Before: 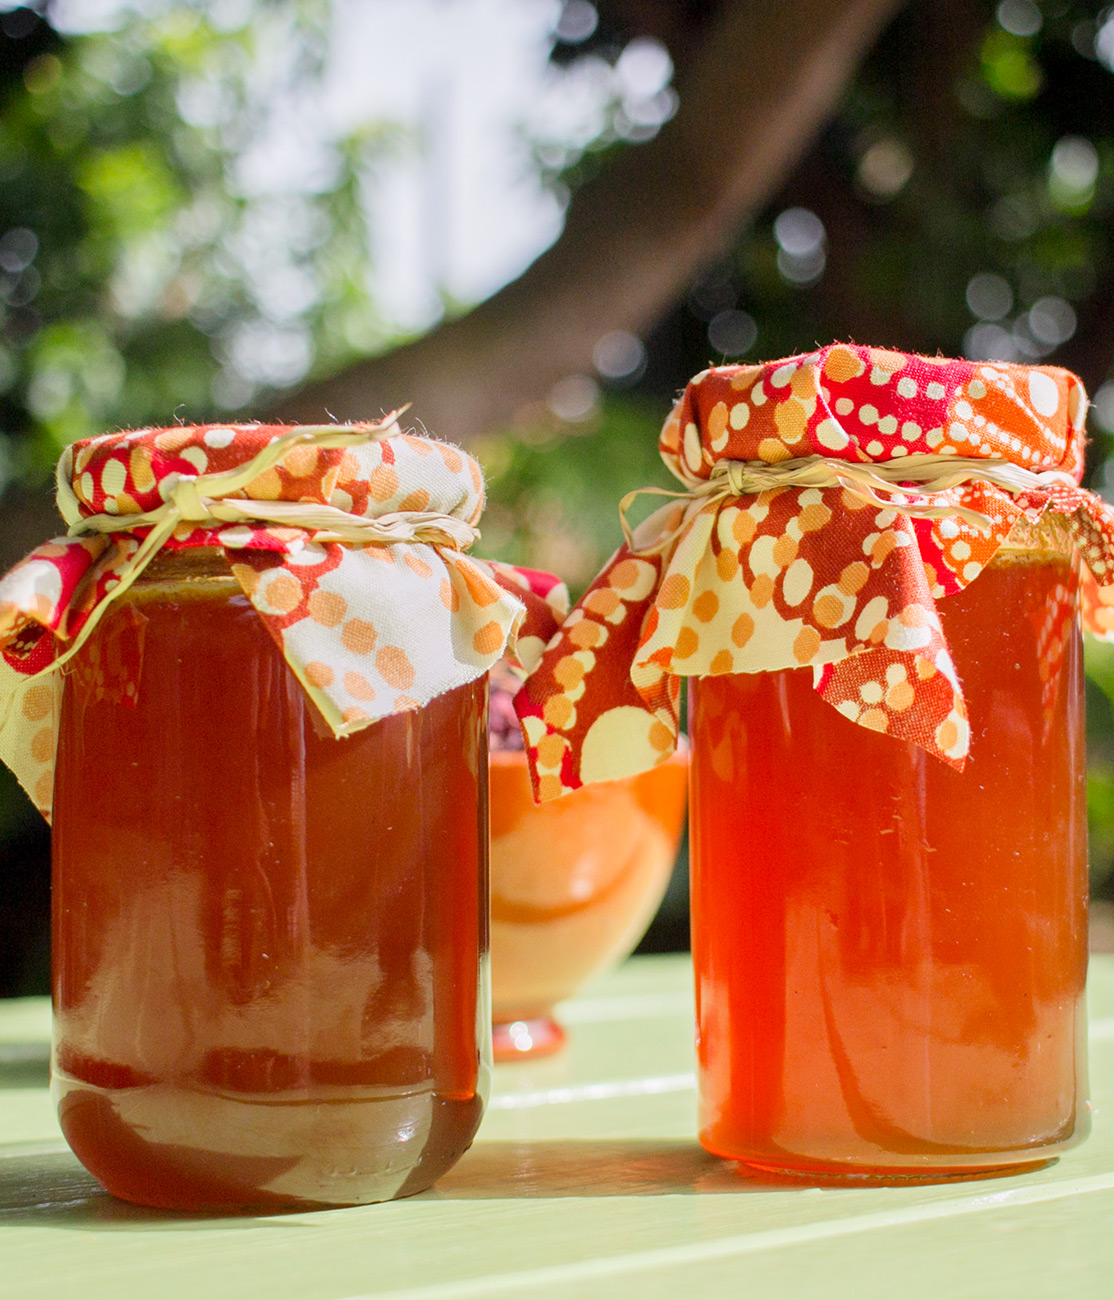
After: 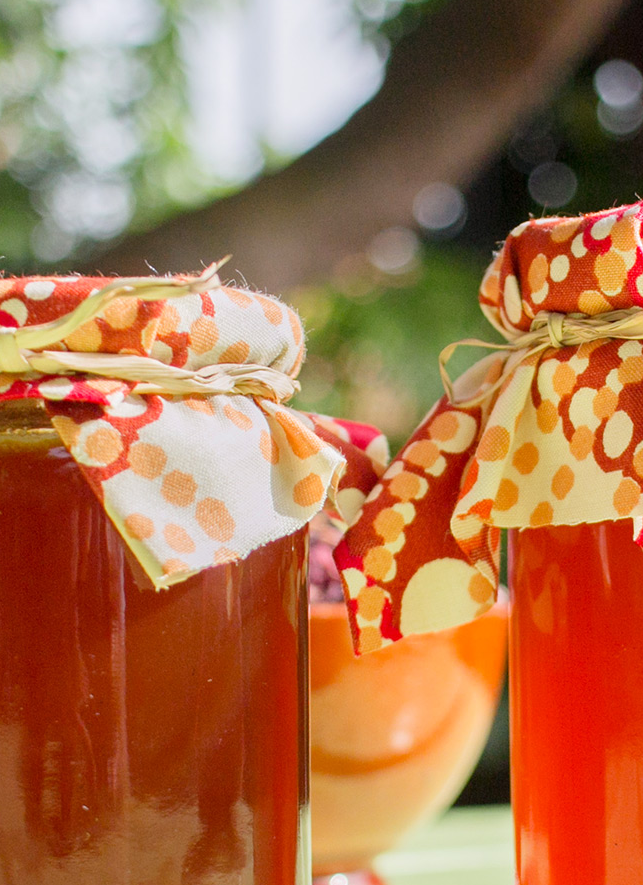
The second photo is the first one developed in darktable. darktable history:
crop: left 16.216%, top 11.418%, right 26.028%, bottom 20.463%
